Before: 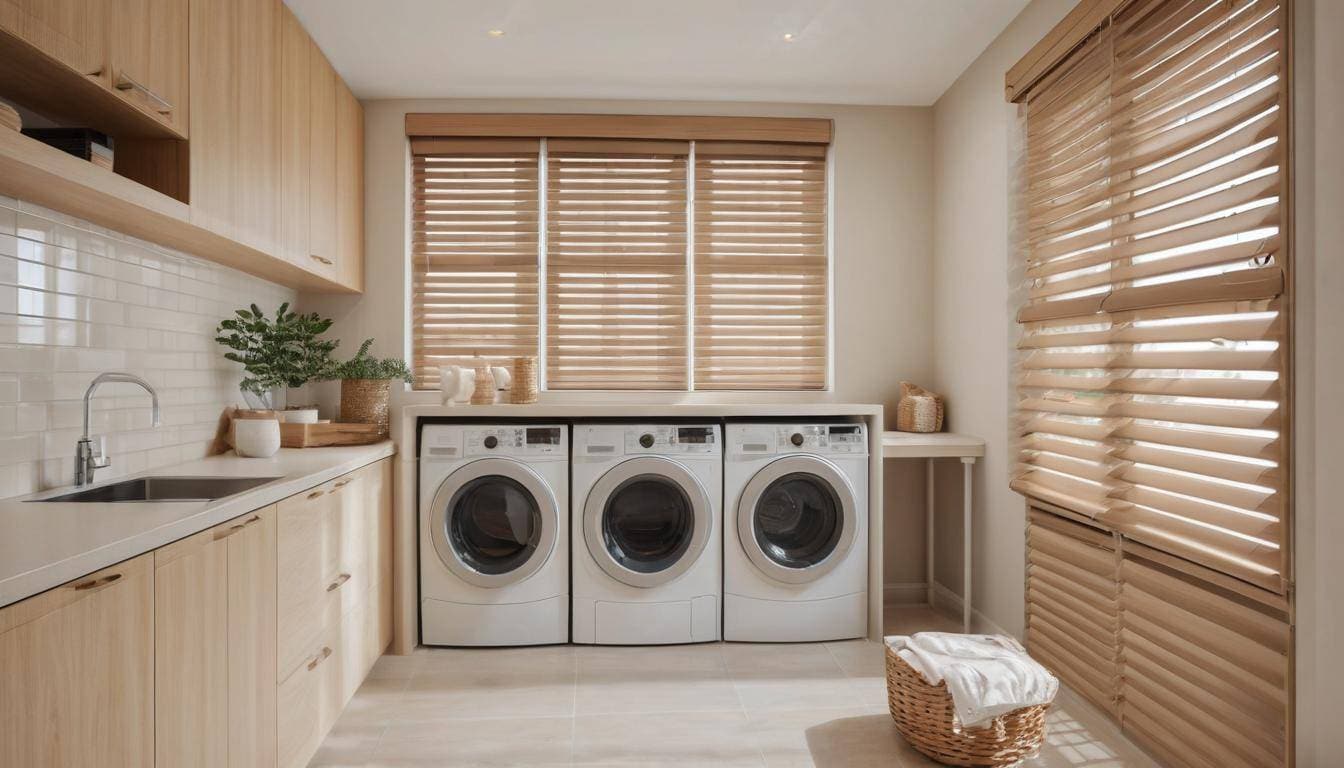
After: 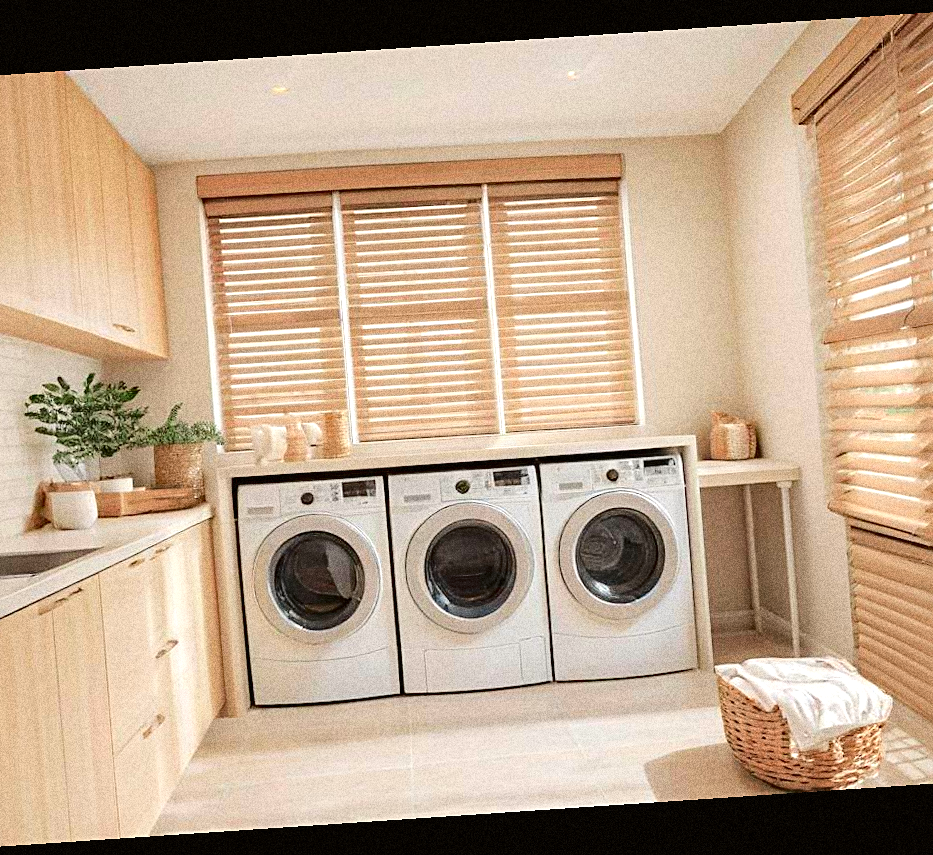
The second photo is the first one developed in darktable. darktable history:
crop and rotate: left 15.546%, right 17.787%
grain: coarseness 14.49 ISO, strength 48.04%, mid-tones bias 35%
haze removal: compatibility mode true, adaptive false
rotate and perspective: rotation -4.2°, shear 0.006, automatic cropping off
exposure: black level correction 0, exposure 0.5 EV, compensate highlight preservation false
sharpen: on, module defaults
tone curve: curves: ch0 [(0, 0.01) (0.052, 0.045) (0.136, 0.133) (0.275, 0.35) (0.43, 0.54) (0.676, 0.751) (0.89, 0.919) (1, 1)]; ch1 [(0, 0) (0.094, 0.081) (0.285, 0.299) (0.385, 0.403) (0.447, 0.429) (0.495, 0.496) (0.544, 0.552) (0.589, 0.612) (0.722, 0.728) (1, 1)]; ch2 [(0, 0) (0.257, 0.217) (0.43, 0.421) (0.498, 0.507) (0.531, 0.544) (0.56, 0.579) (0.625, 0.642) (1, 1)], color space Lab, independent channels, preserve colors none
